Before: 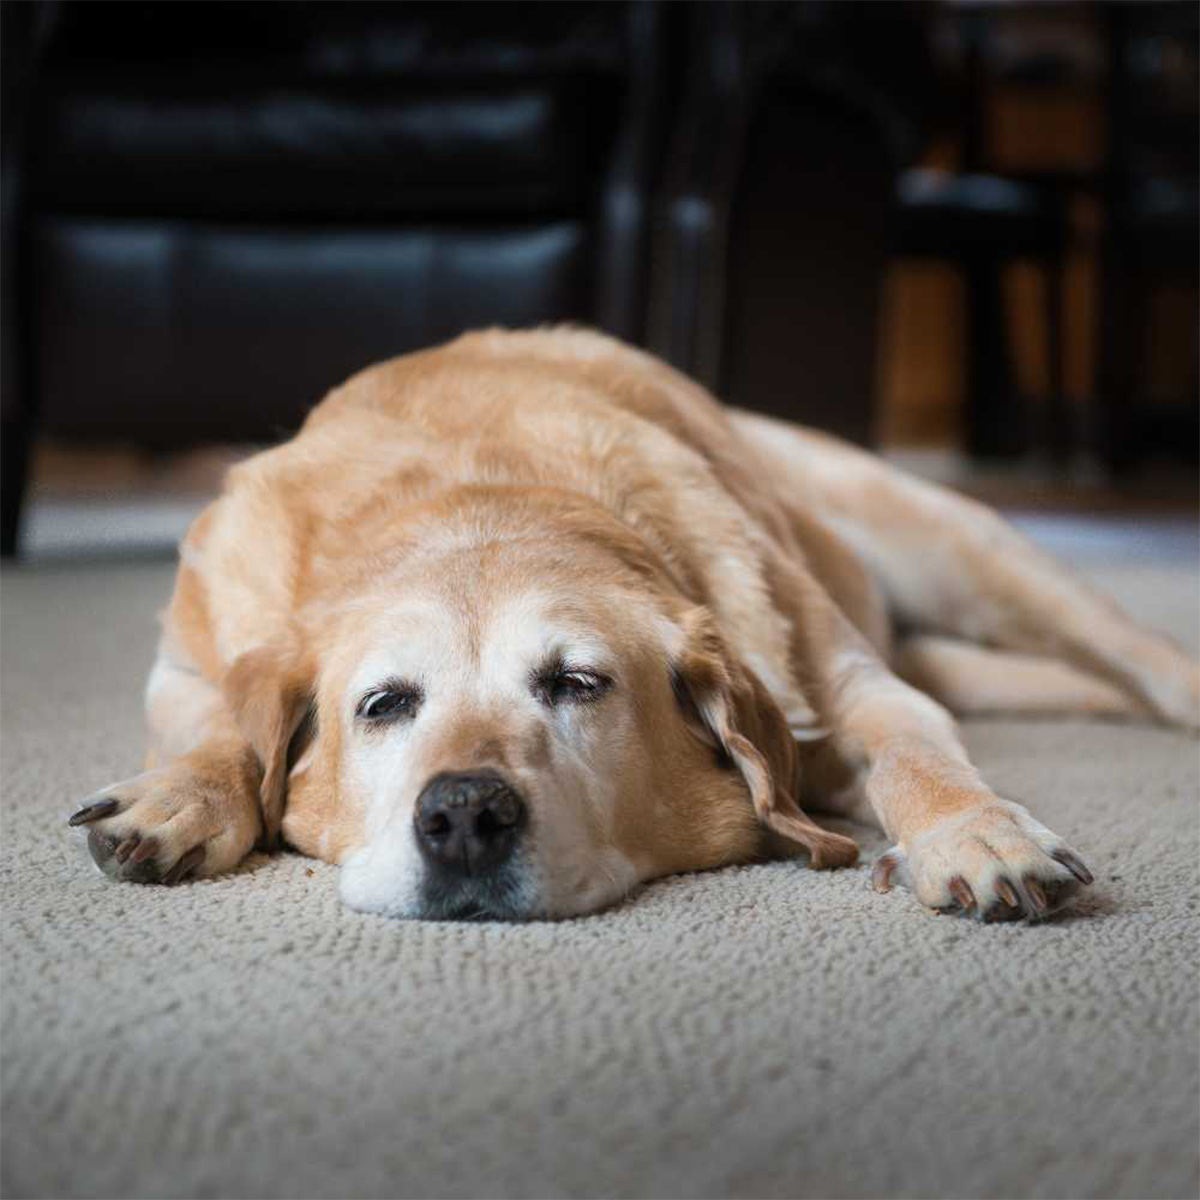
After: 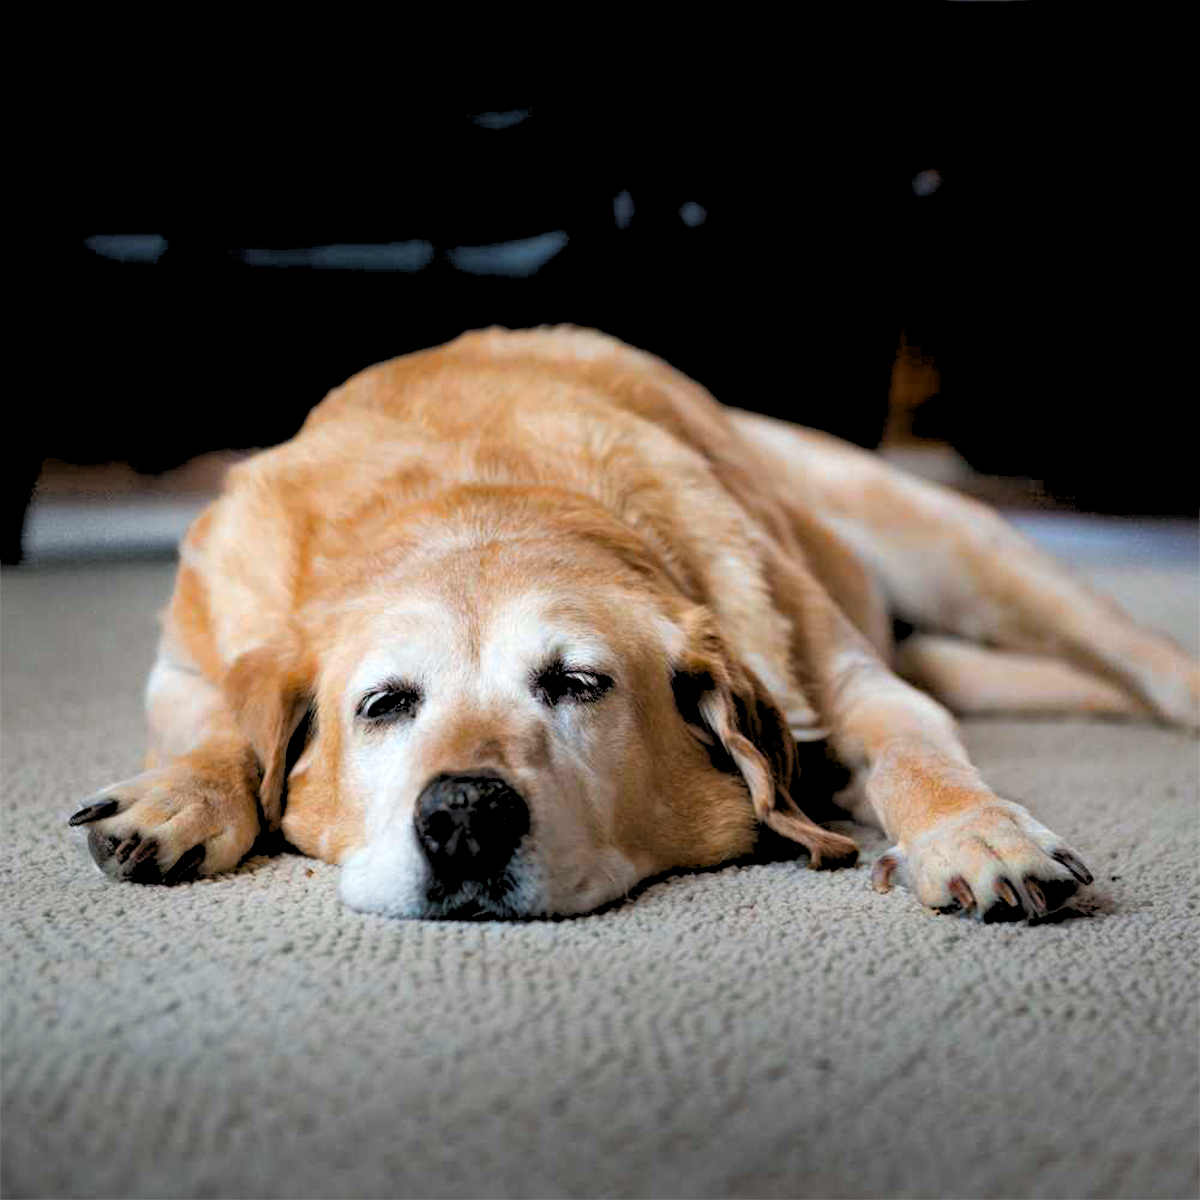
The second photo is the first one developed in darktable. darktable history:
haze removal: compatibility mode true, adaptive false
vibrance: vibrance 100%
color zones: curves: ch1 [(0, 0.525) (0.143, 0.556) (0.286, 0.52) (0.429, 0.5) (0.571, 0.5) (0.714, 0.5) (0.857, 0.503) (1, 0.525)]
rgb levels: levels [[0.029, 0.461, 0.922], [0, 0.5, 1], [0, 0.5, 1]]
